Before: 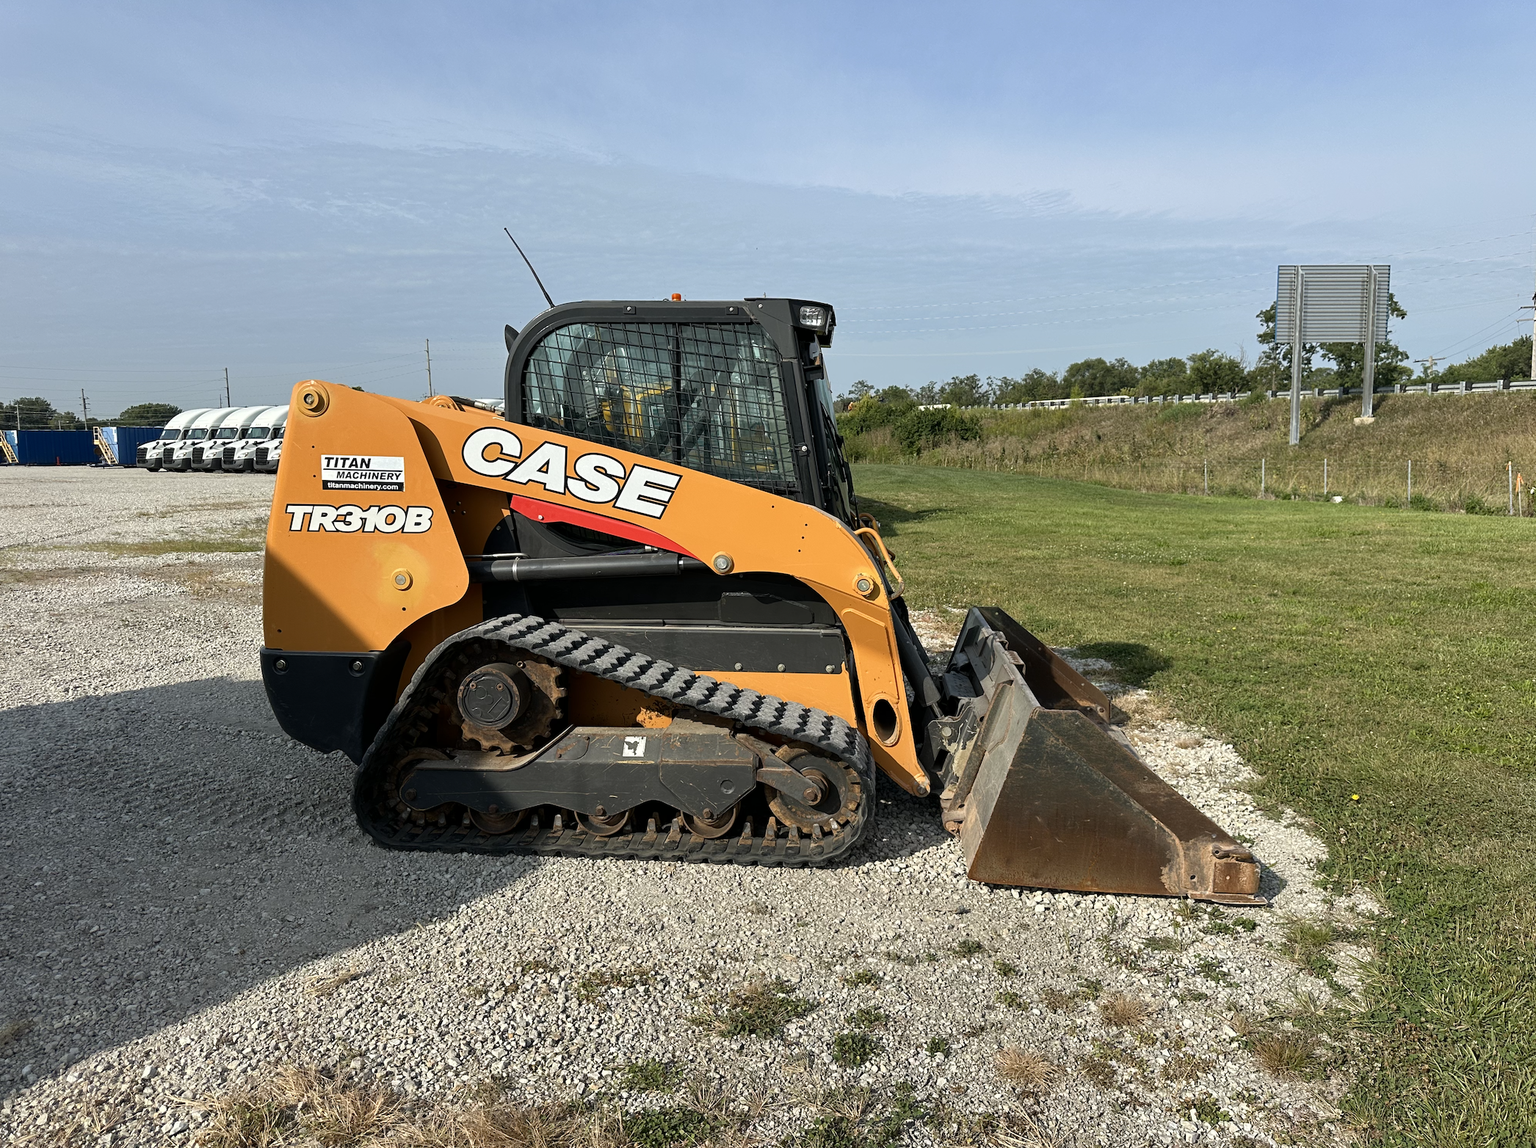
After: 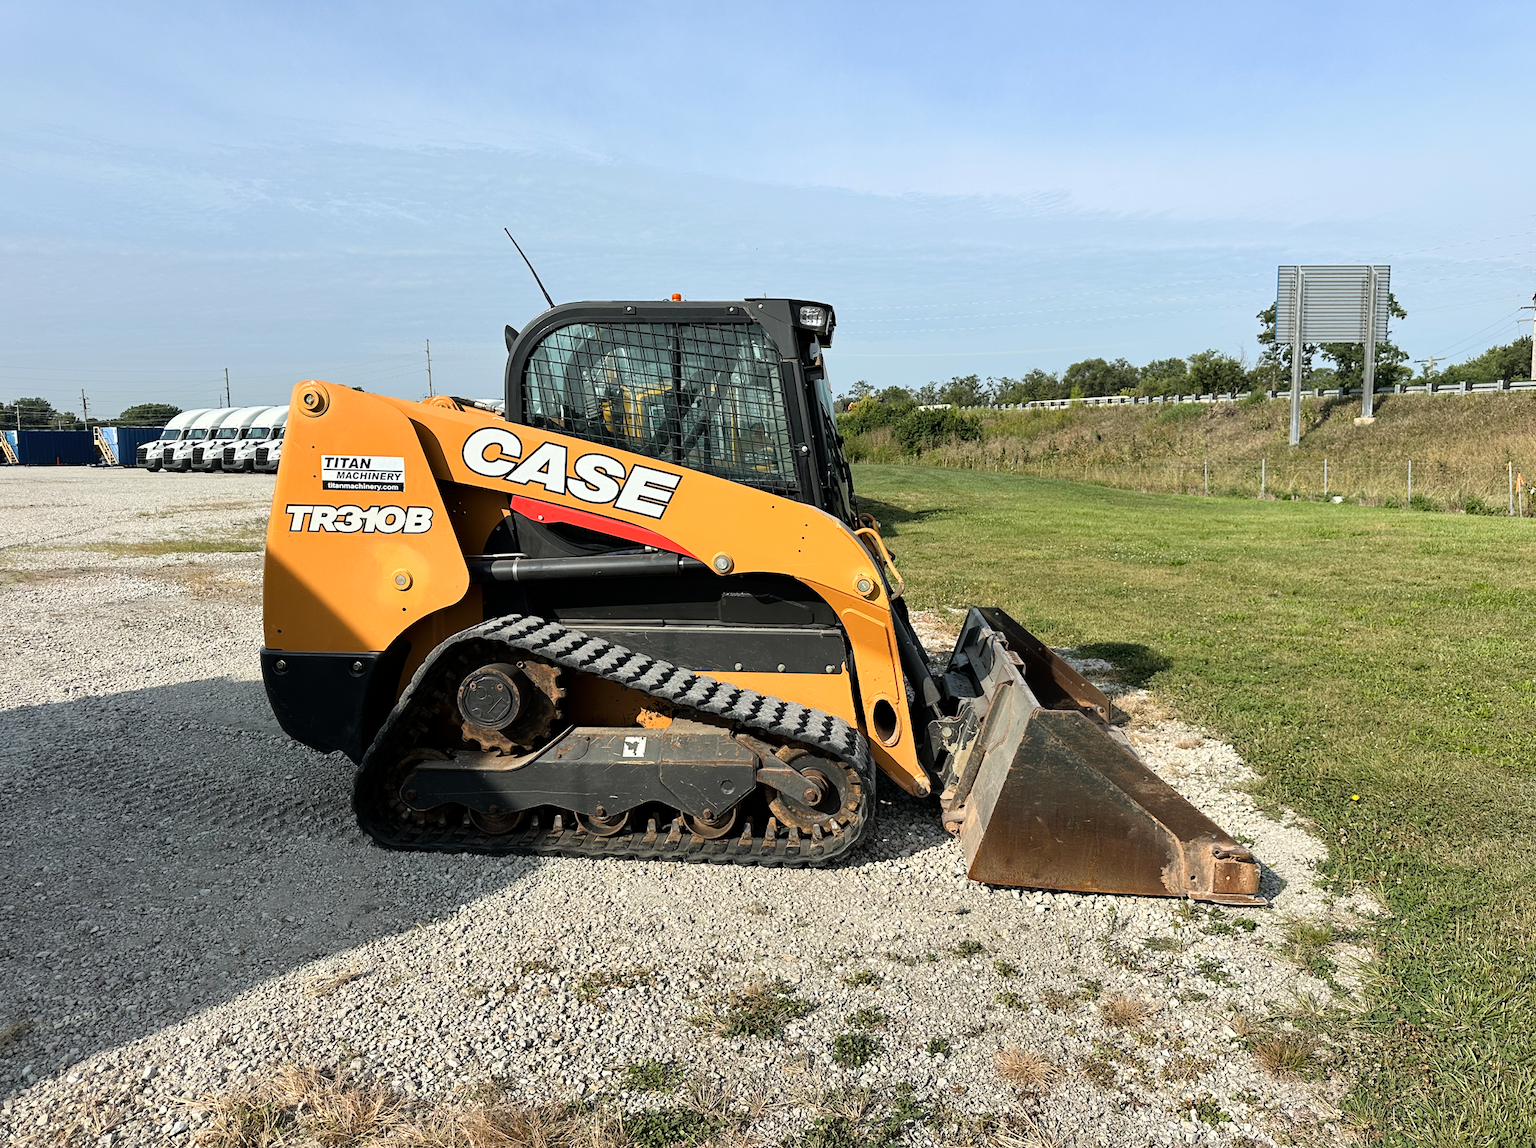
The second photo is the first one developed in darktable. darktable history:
tone curve: curves: ch0 [(0, 0) (0.004, 0.001) (0.133, 0.112) (0.325, 0.362) (0.832, 0.893) (1, 1)], color space Lab, linked channels, preserve colors none
contrast brightness saturation: saturation -0.1
